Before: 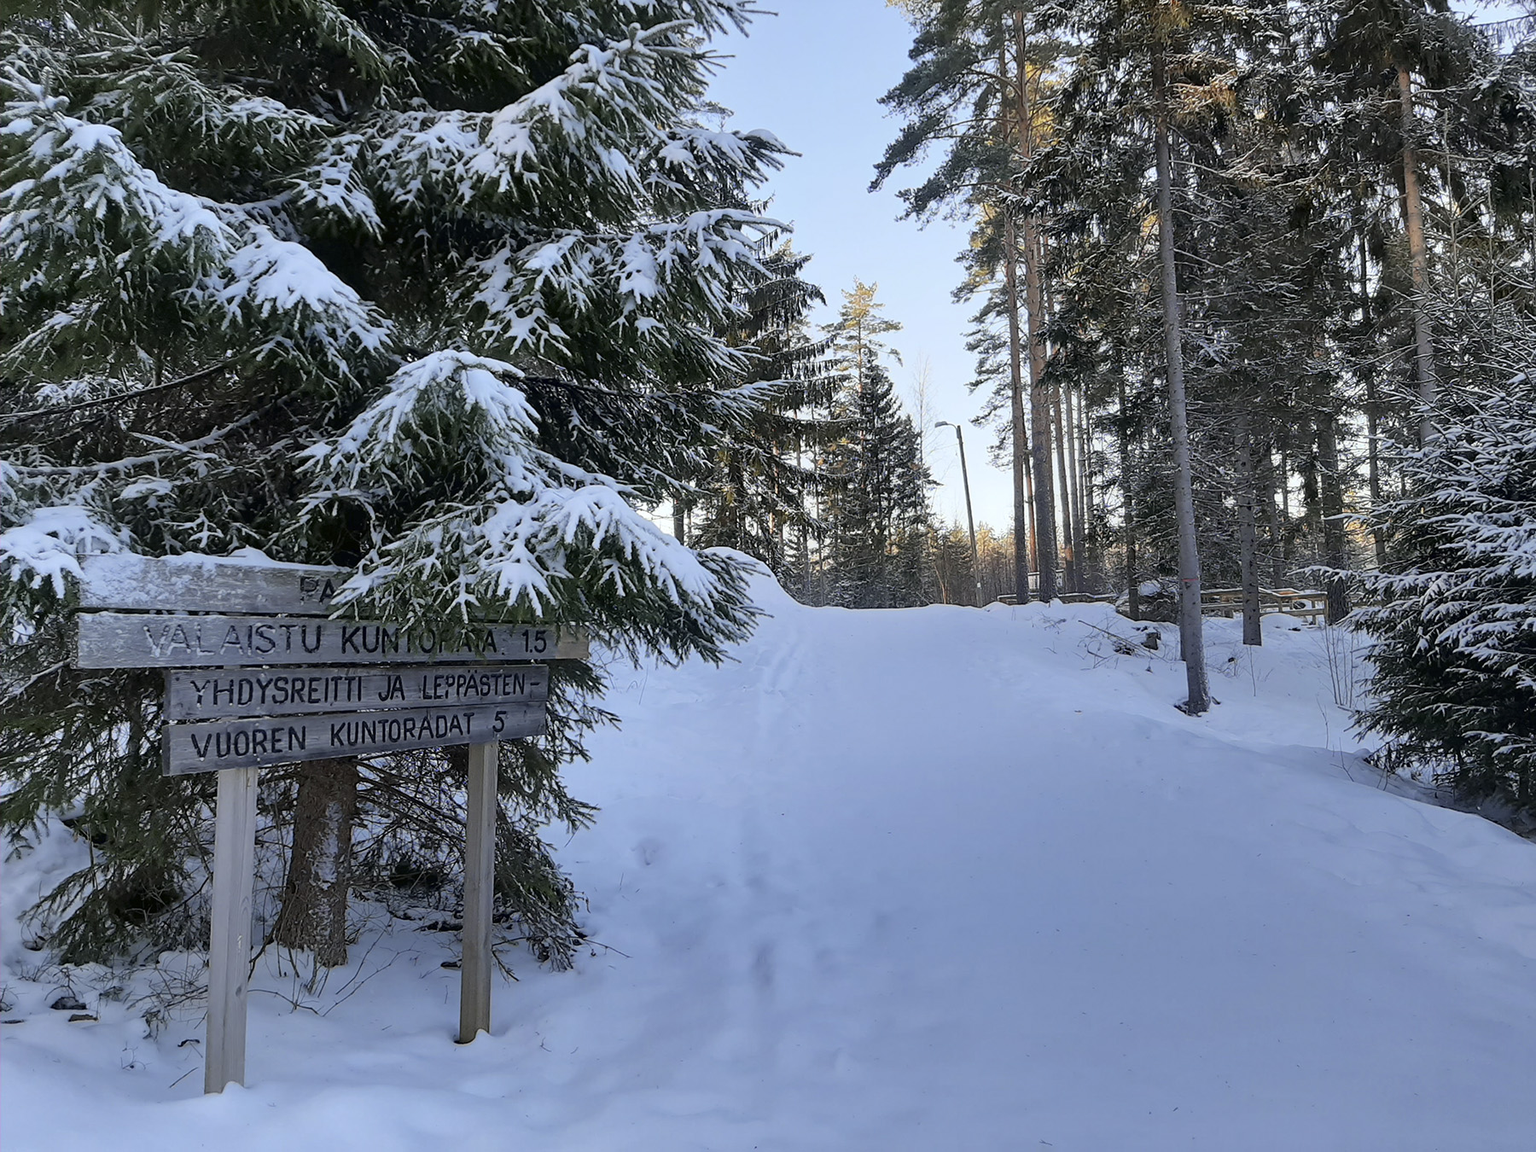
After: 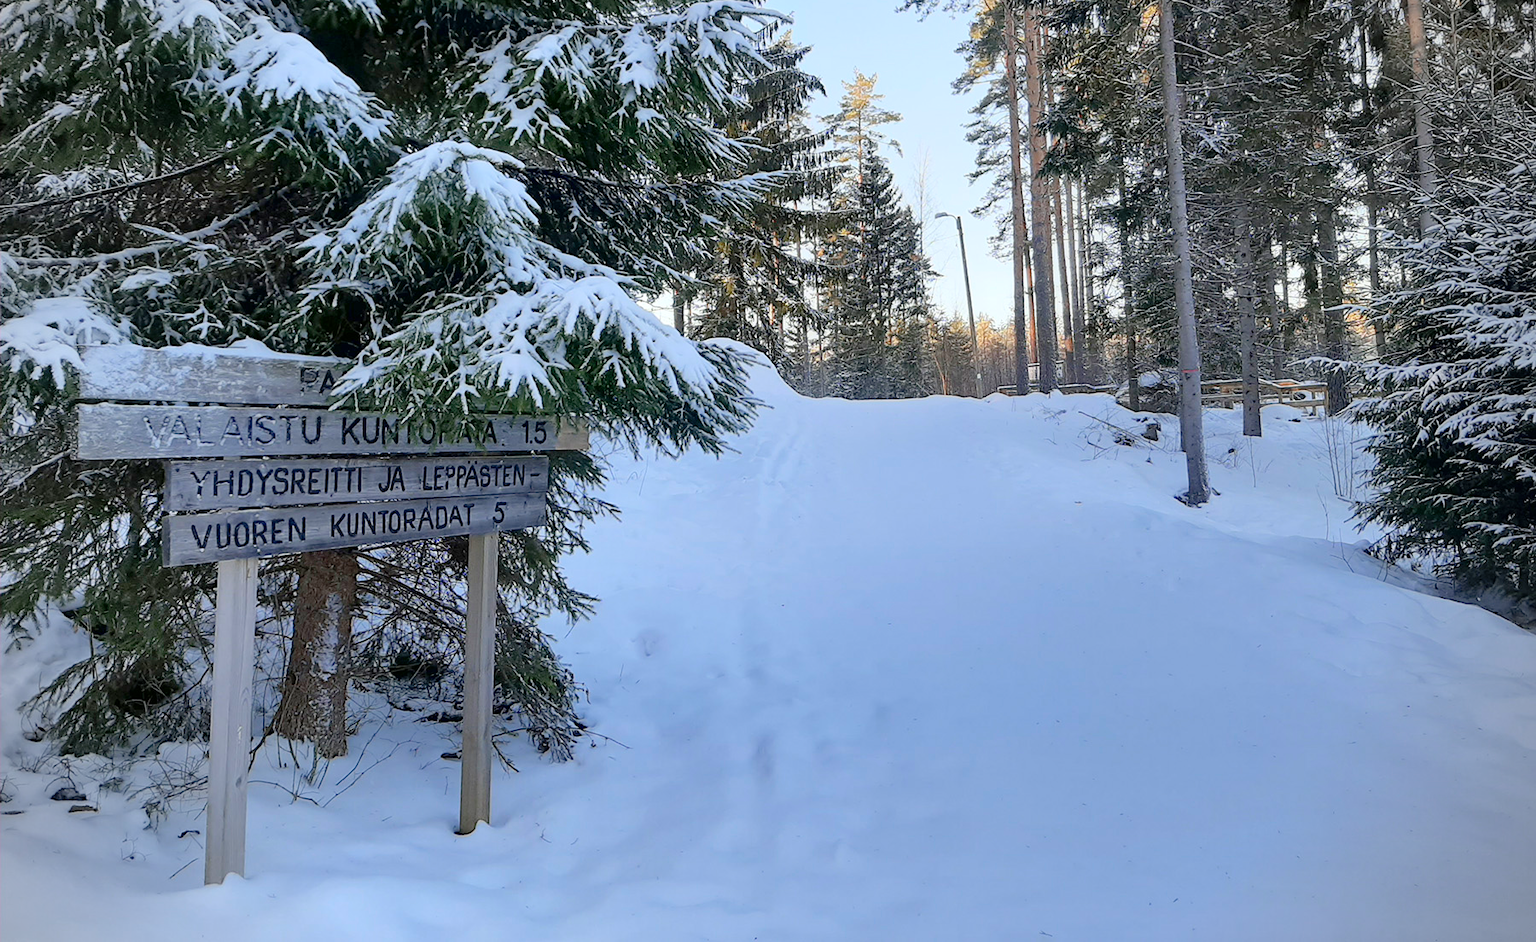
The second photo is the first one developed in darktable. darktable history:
levels: black 0.077%, levels [0, 0.445, 1]
crop and rotate: top 18.192%
vignetting: brightness -0.444, saturation -0.686
